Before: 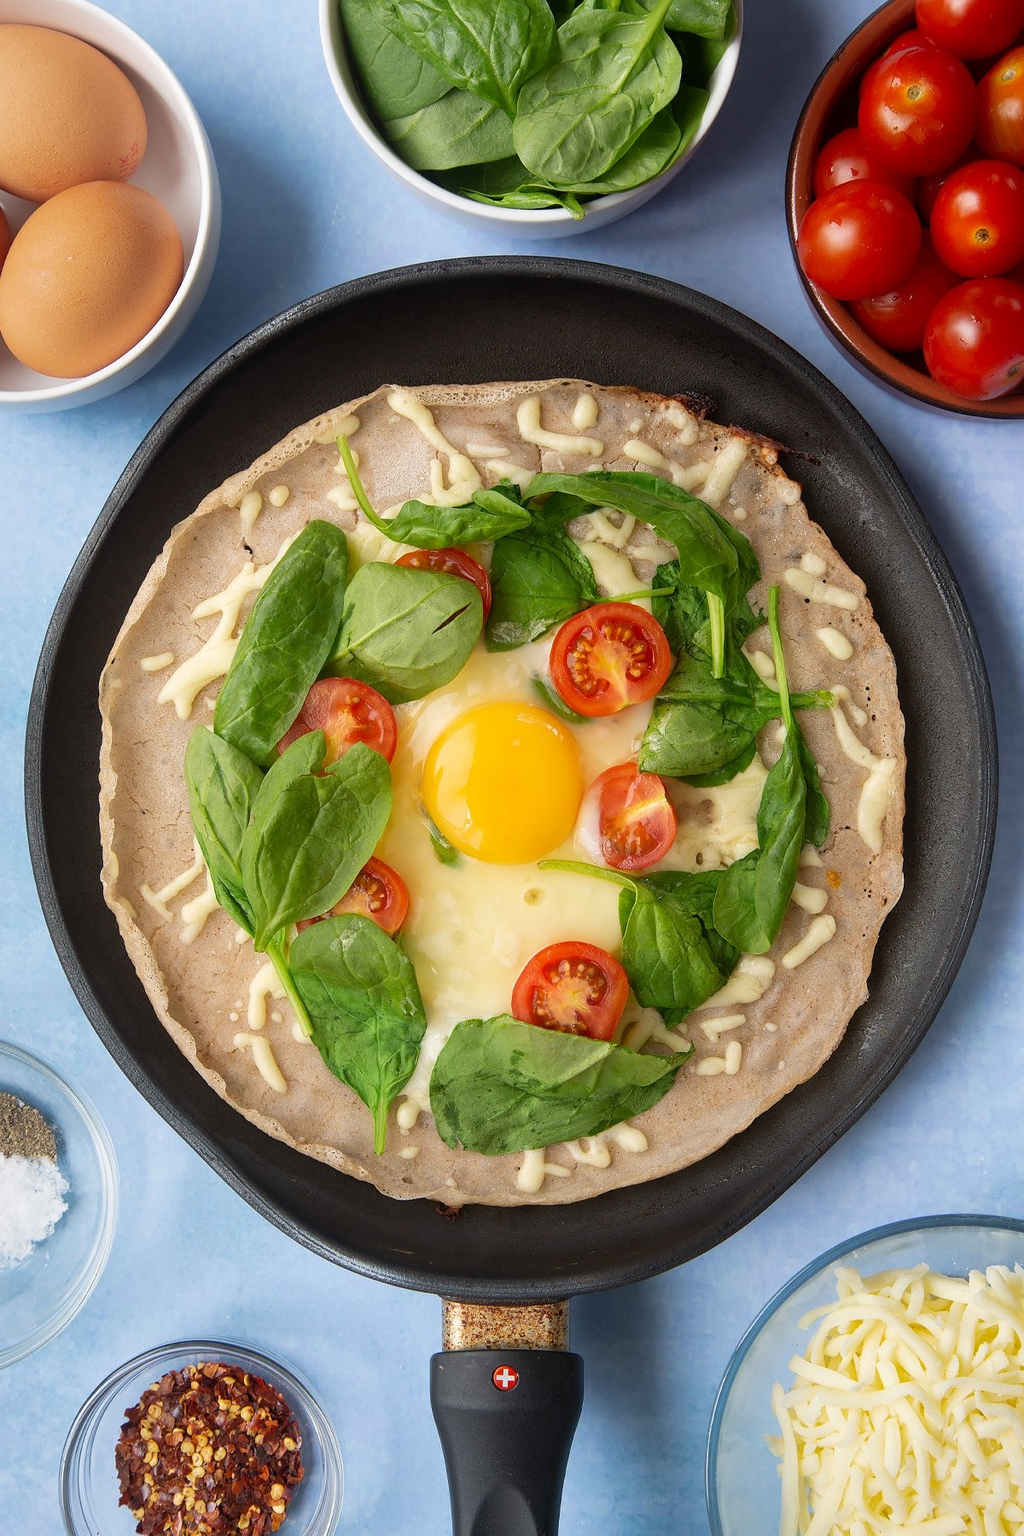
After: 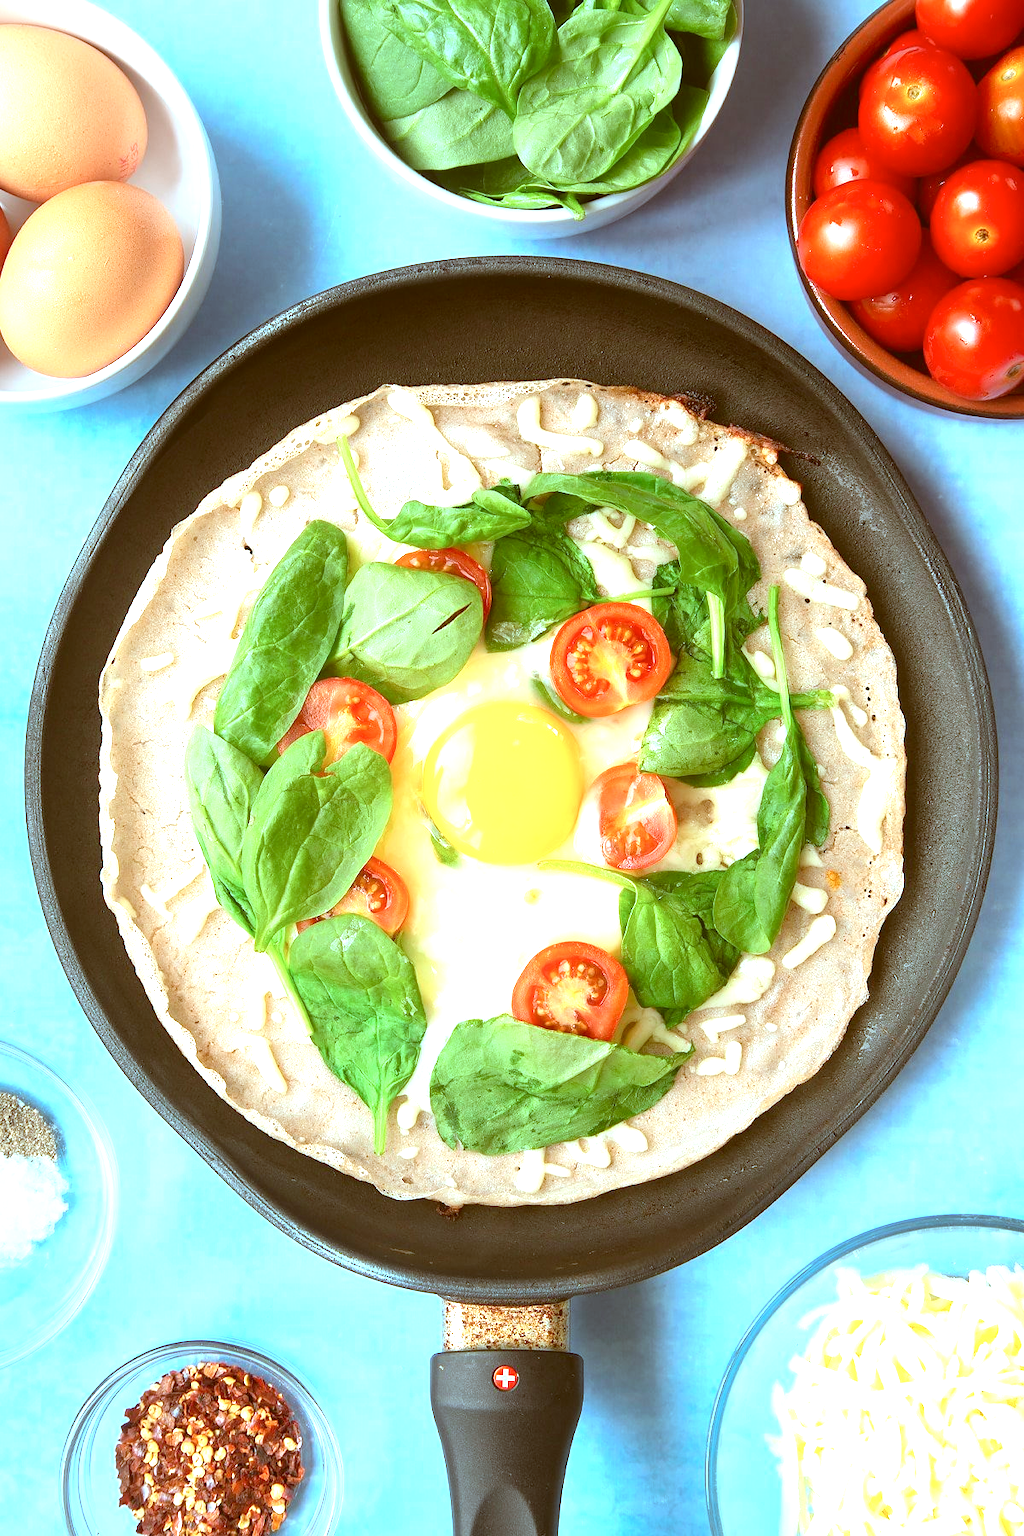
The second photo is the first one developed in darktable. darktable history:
local contrast: mode bilateral grid, contrast 100, coarseness 99, detail 90%, midtone range 0.2
color correction: highlights a* -14.86, highlights b* -16.47, shadows a* 10.41, shadows b* 30.12
exposure: black level correction -0.002, exposure 1.346 EV, compensate highlight preservation false
